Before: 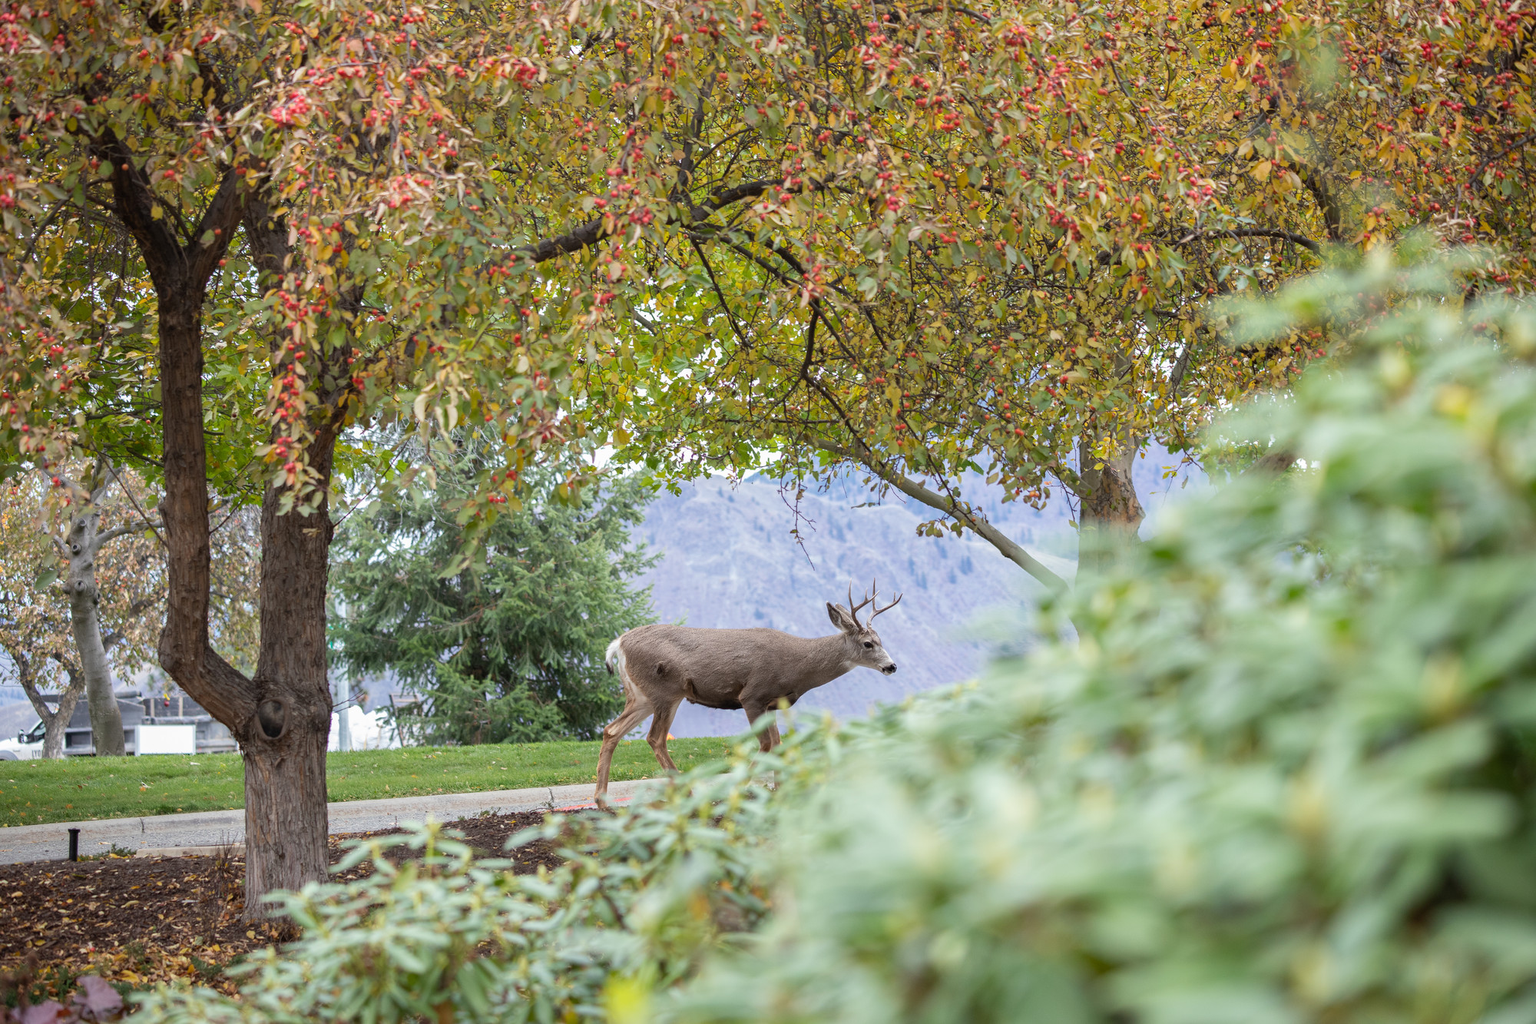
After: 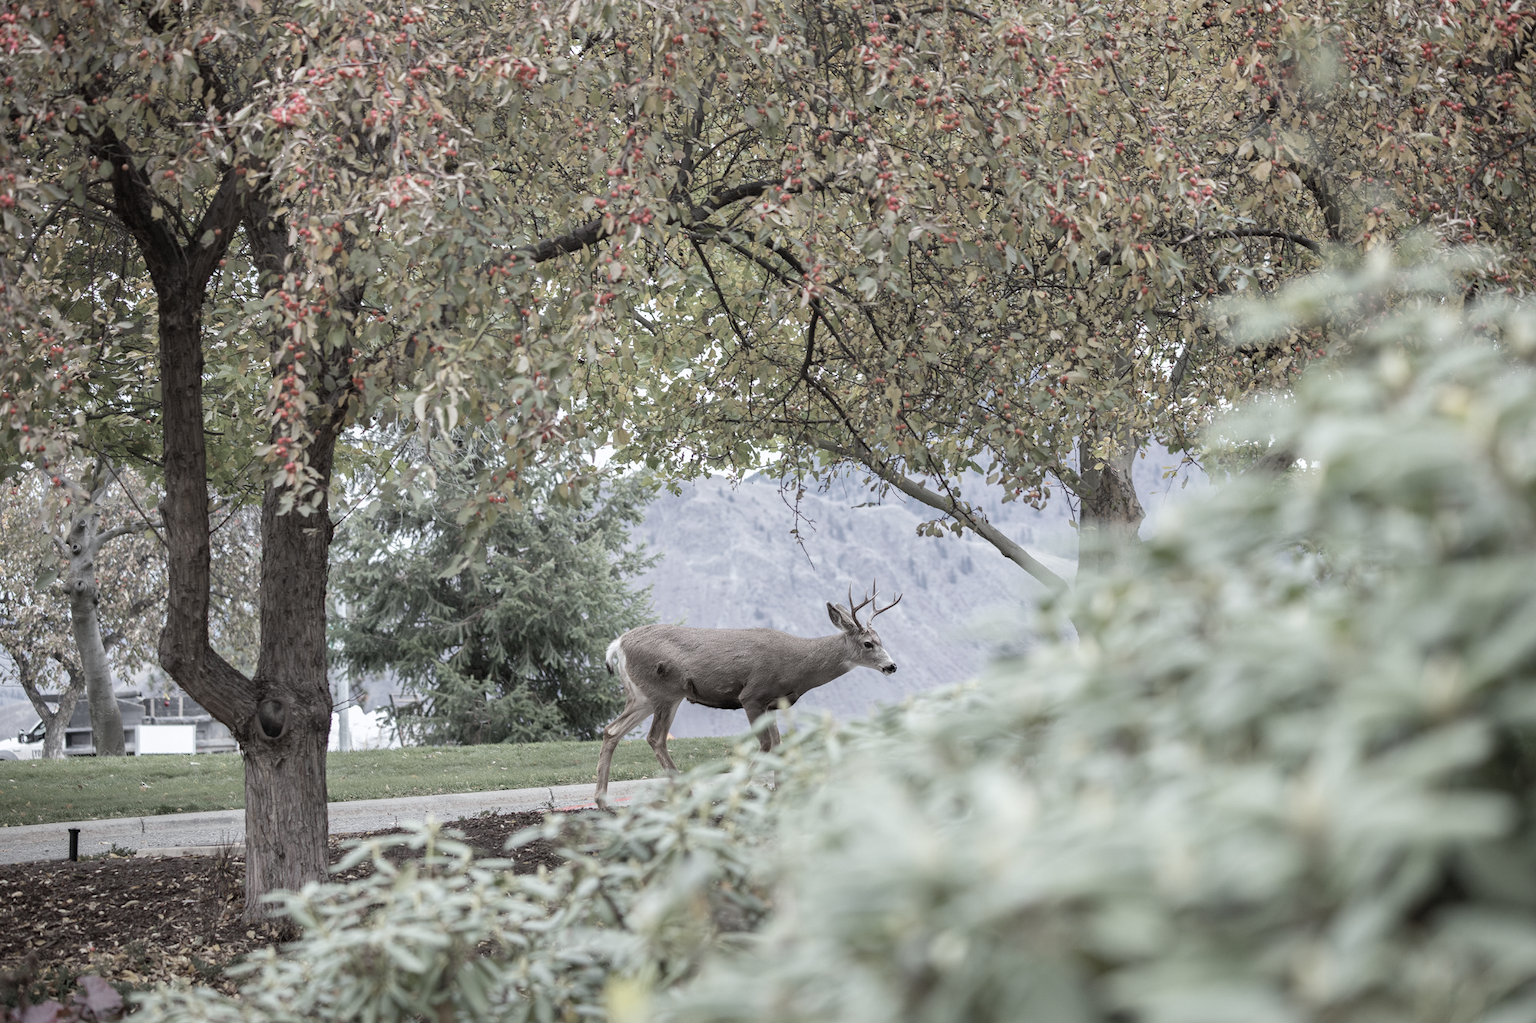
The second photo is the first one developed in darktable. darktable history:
white balance: red 0.983, blue 1.036
color zones: curves: ch1 [(0, 0.34) (0.143, 0.164) (0.286, 0.152) (0.429, 0.176) (0.571, 0.173) (0.714, 0.188) (0.857, 0.199) (1, 0.34)]
